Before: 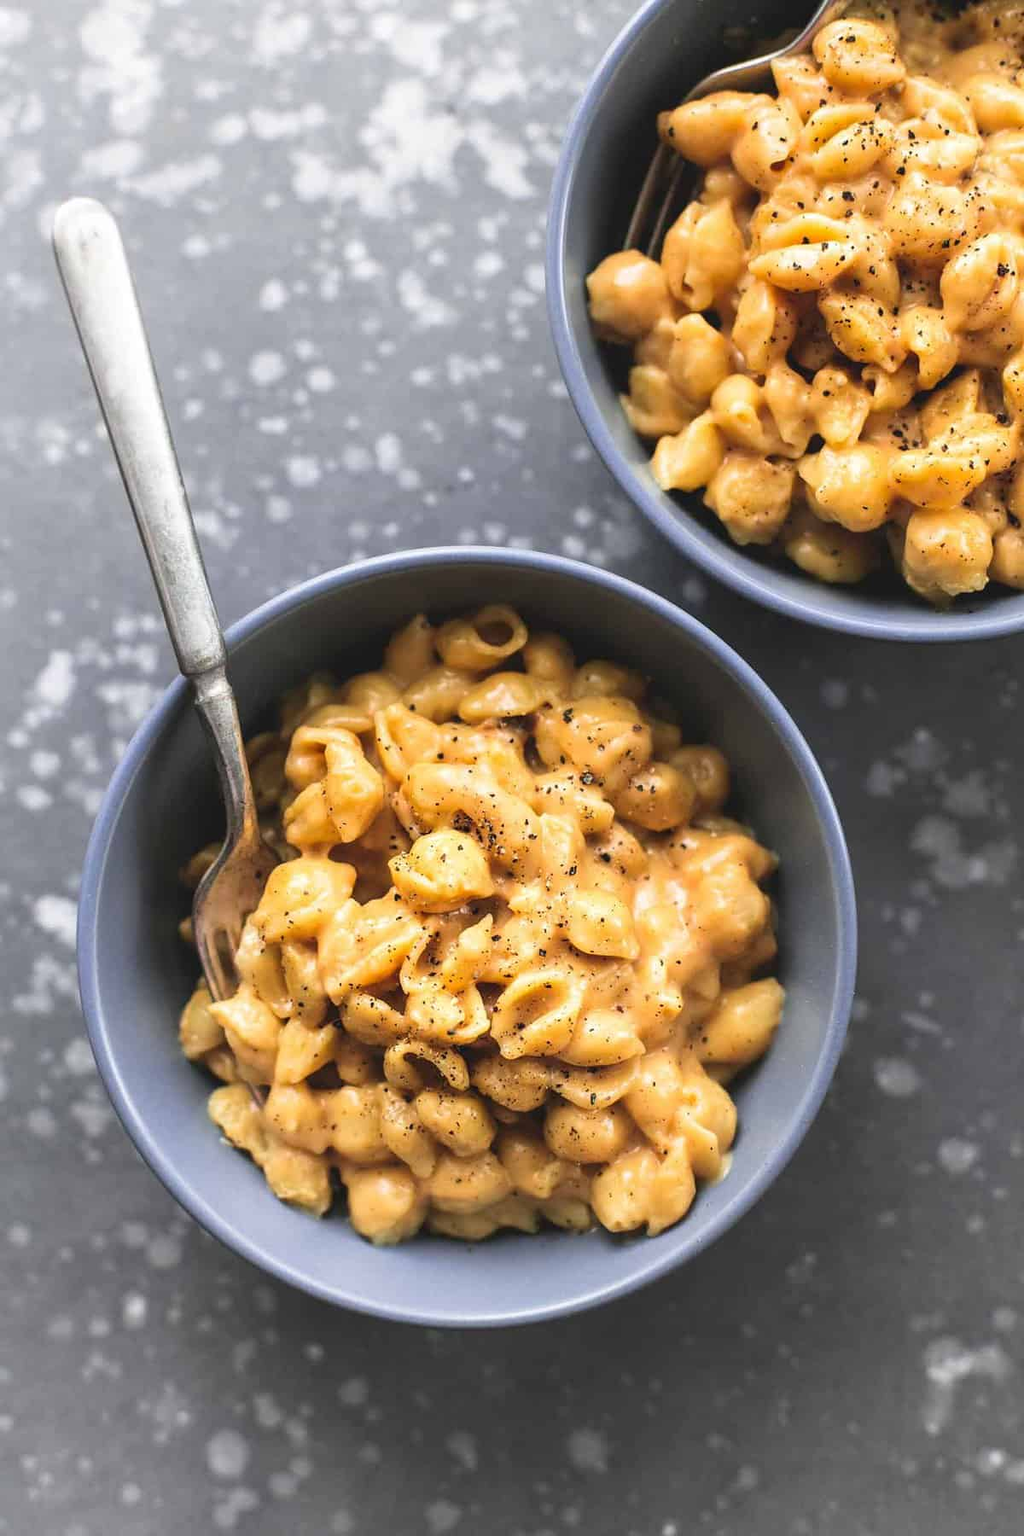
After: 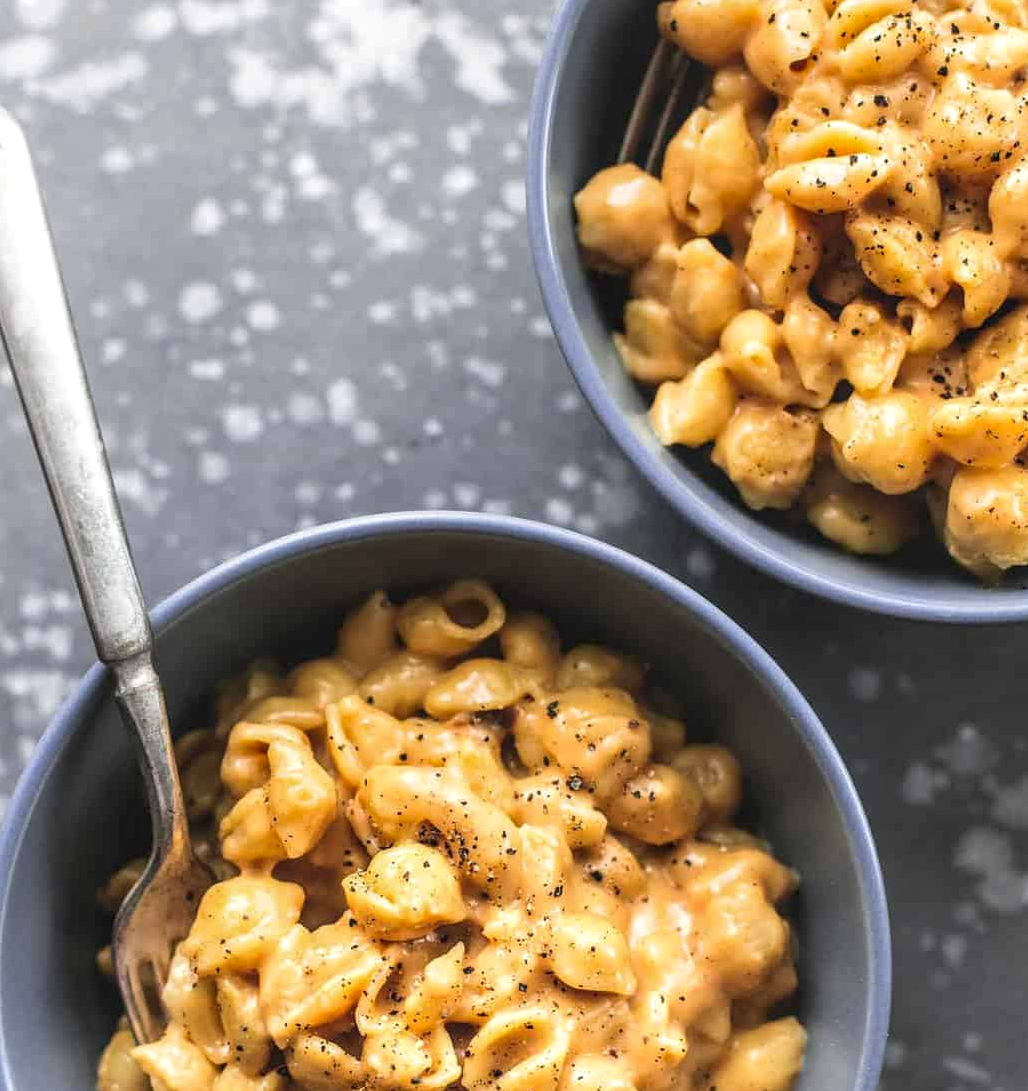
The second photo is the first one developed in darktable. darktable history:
local contrast: on, module defaults
crop and rotate: left 9.439%, top 7.209%, right 4.882%, bottom 32.143%
